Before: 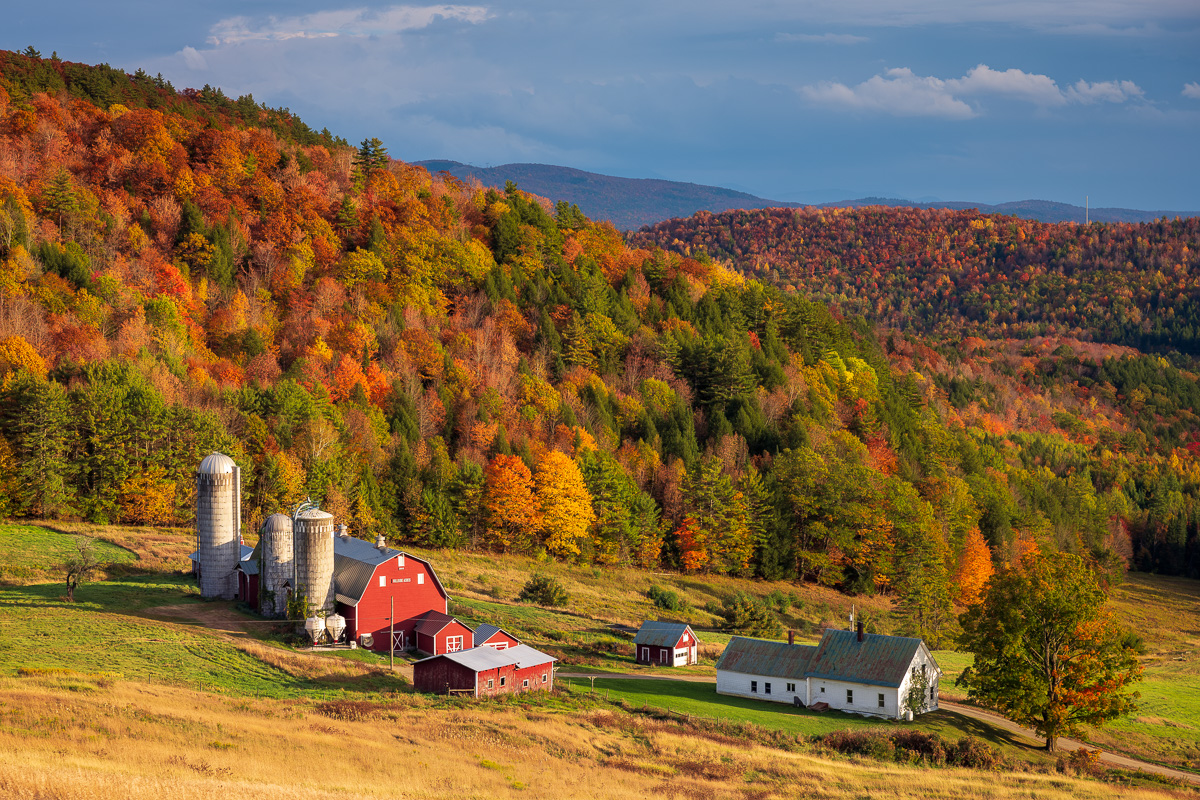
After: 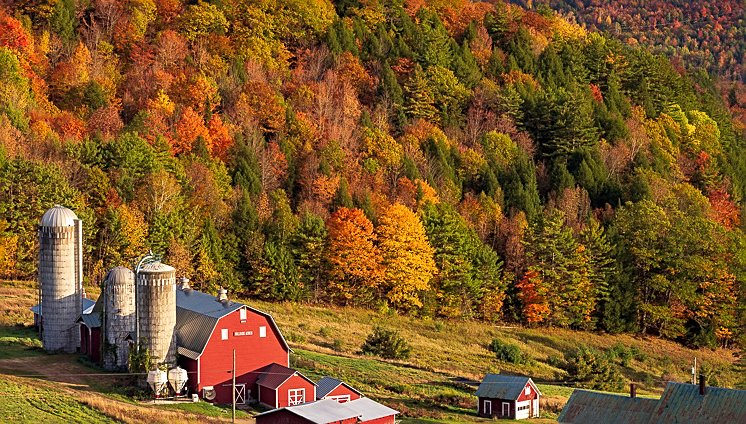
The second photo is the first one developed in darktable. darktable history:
crop: left 13.239%, top 30.881%, right 24.512%, bottom 16.038%
tone equalizer: on, module defaults
sharpen: on, module defaults
